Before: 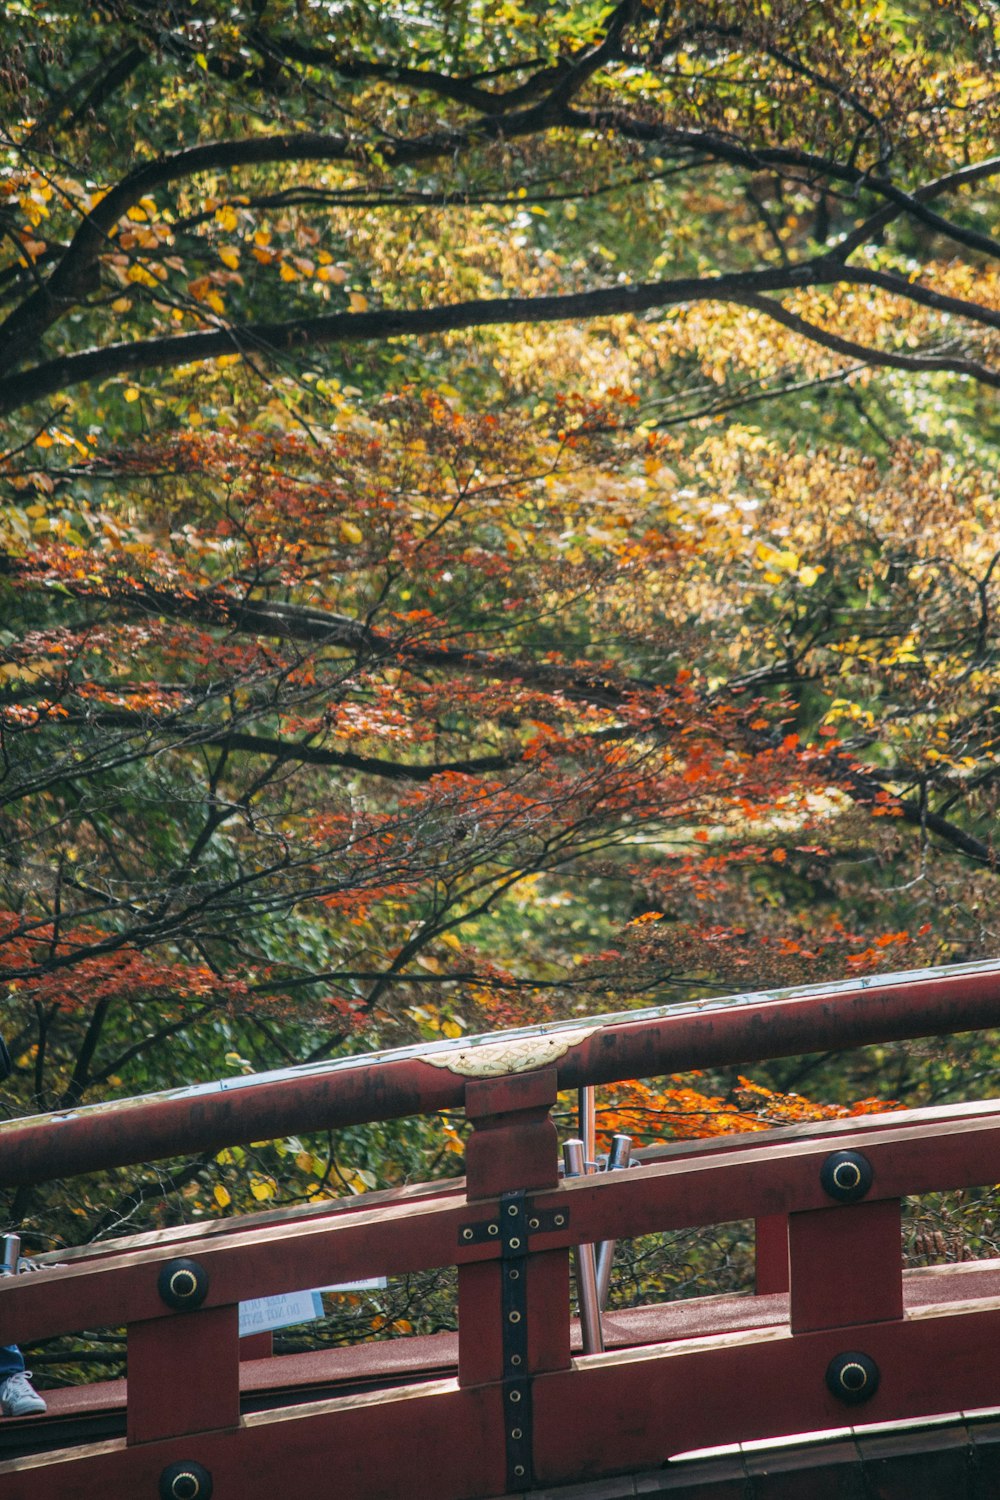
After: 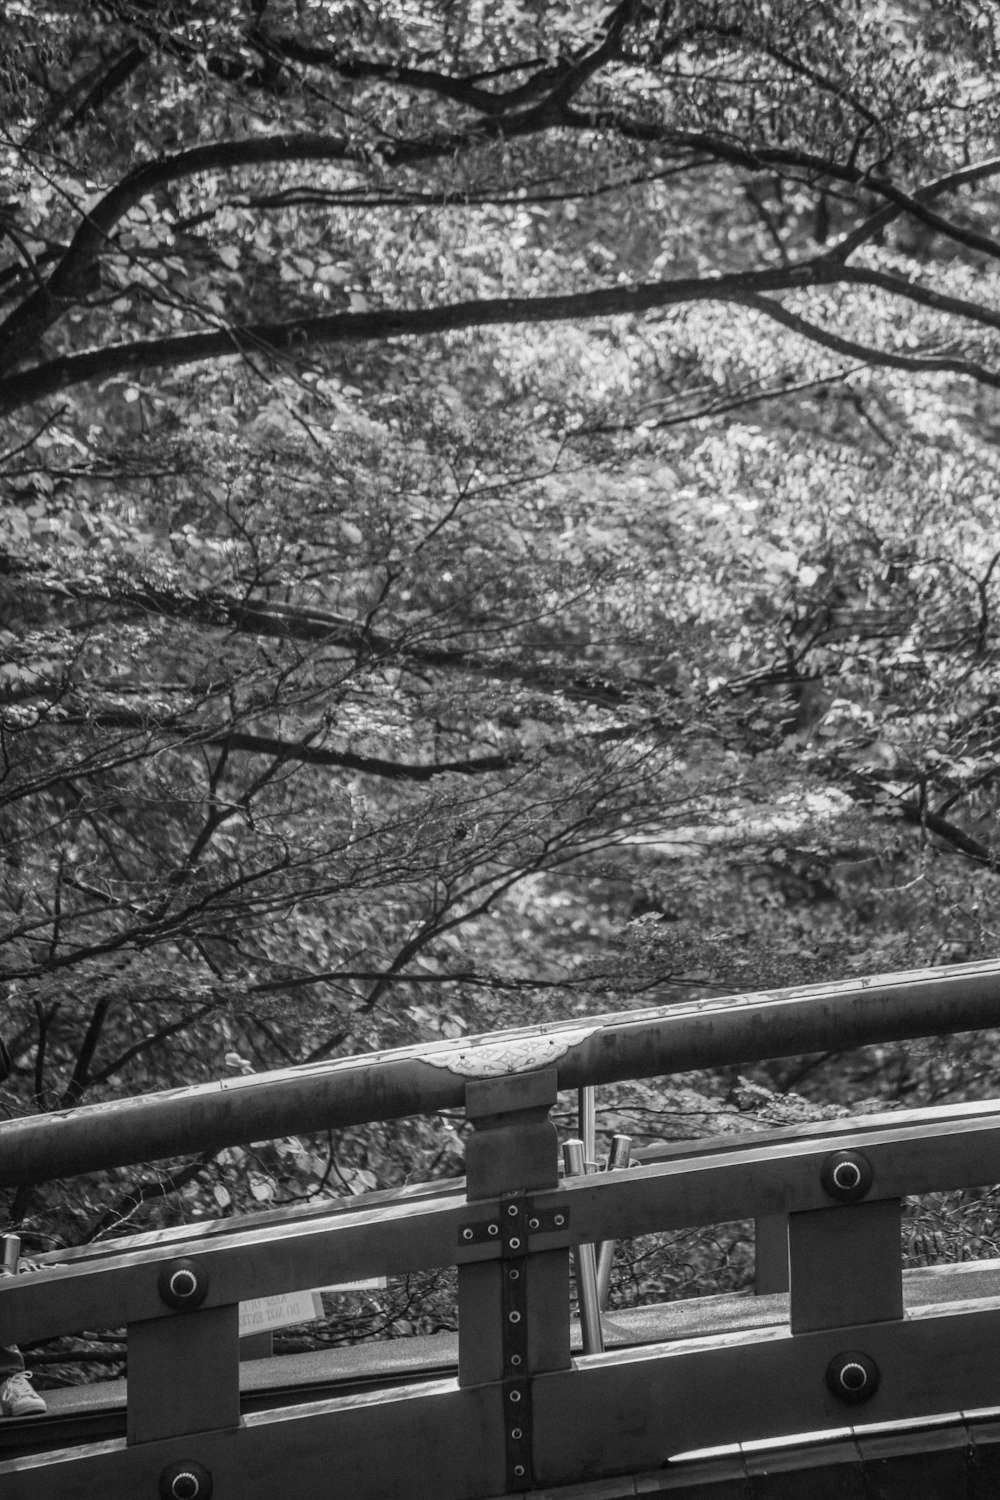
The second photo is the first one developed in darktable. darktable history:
monochrome: a -3.63, b -0.465
local contrast: detail 110%
